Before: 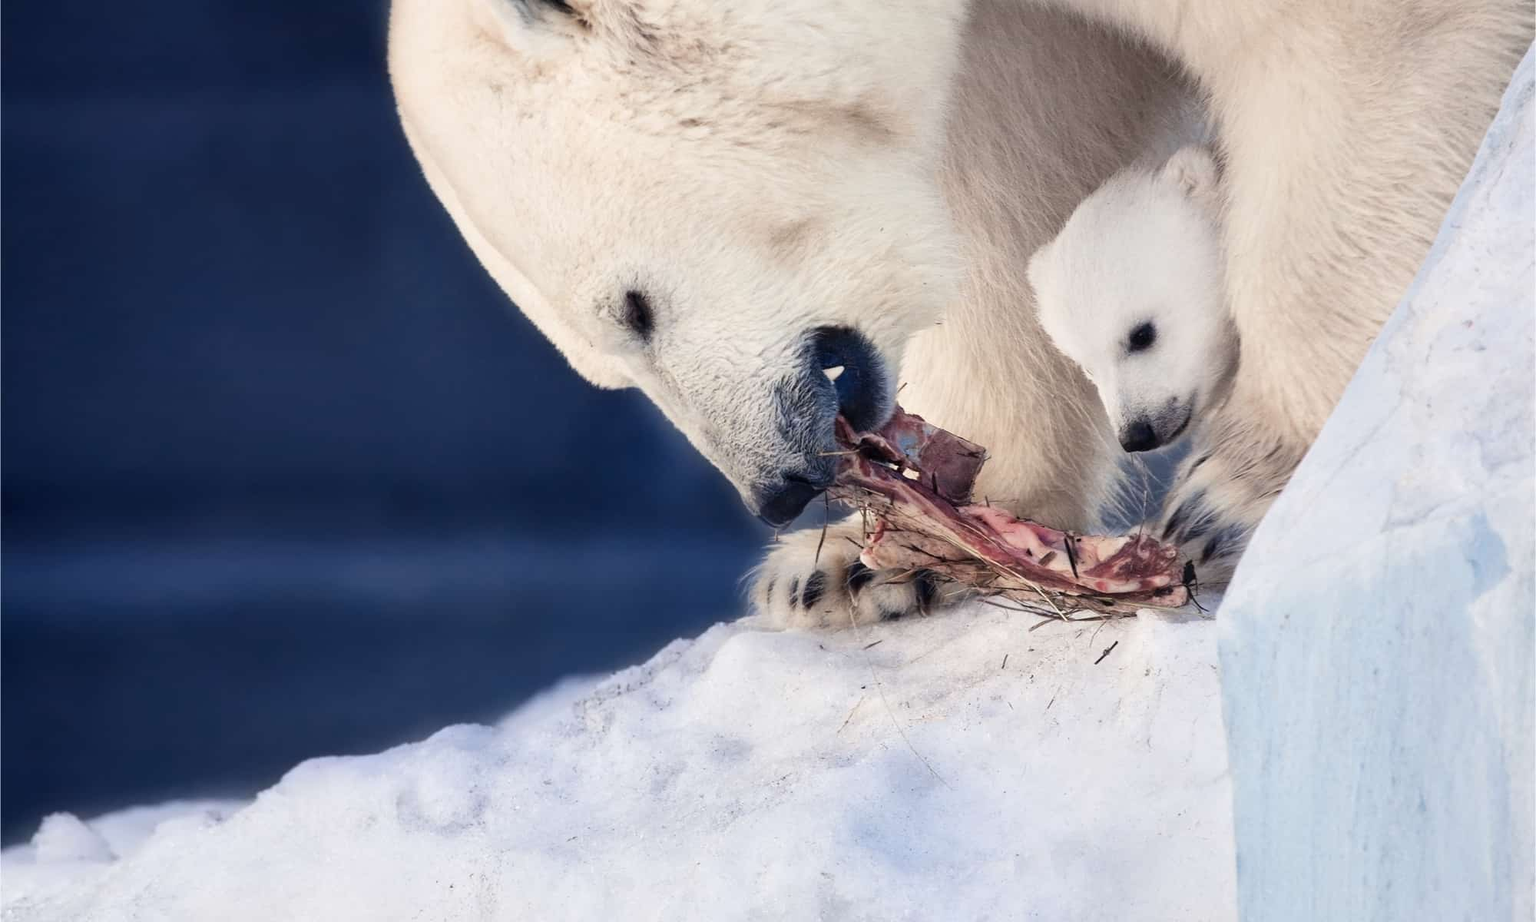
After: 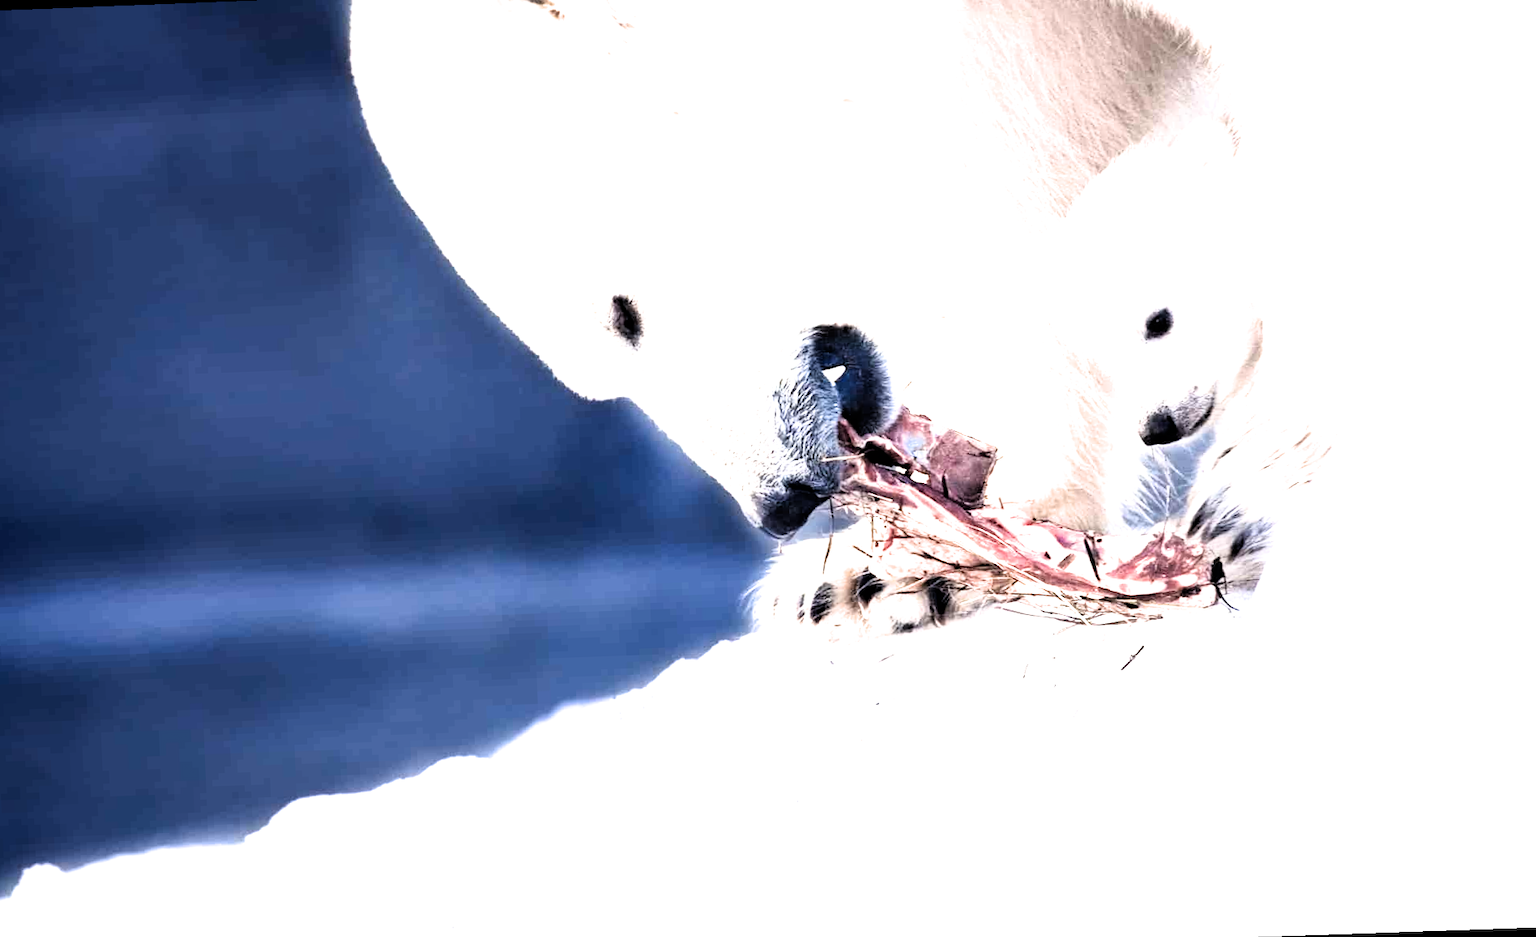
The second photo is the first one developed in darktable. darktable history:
rotate and perspective: rotation -2.12°, lens shift (vertical) 0.009, lens shift (horizontal) -0.008, automatic cropping original format, crop left 0.036, crop right 0.964, crop top 0.05, crop bottom 0.959
filmic rgb: black relative exposure -3.63 EV, white relative exposure 2.16 EV, hardness 3.62
exposure: black level correction 0.001, exposure 1.735 EV, compensate highlight preservation false
